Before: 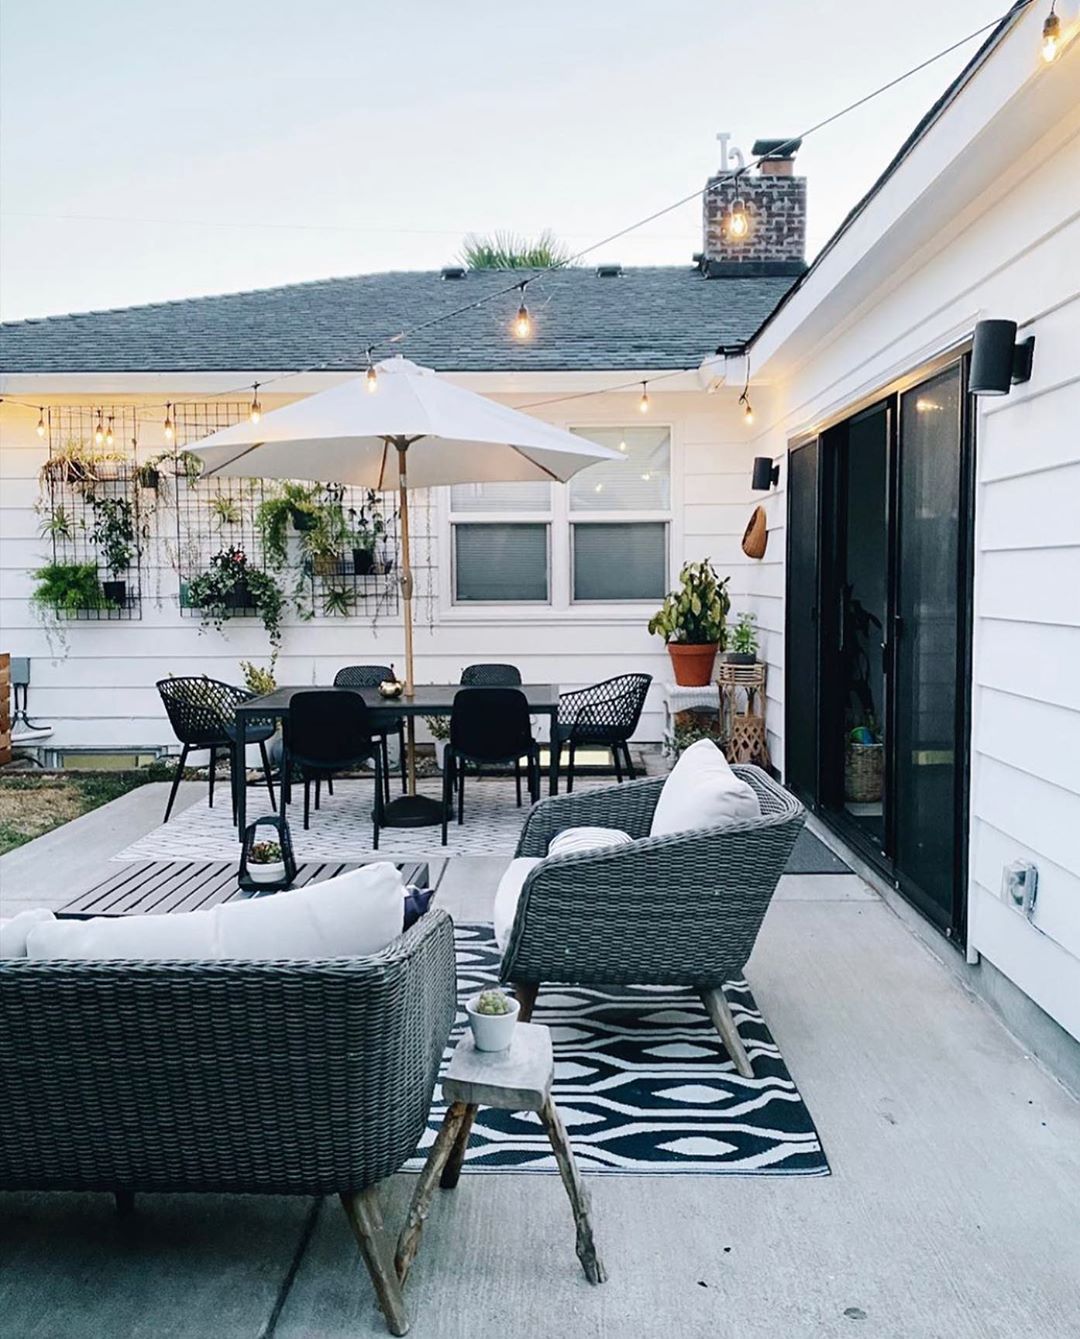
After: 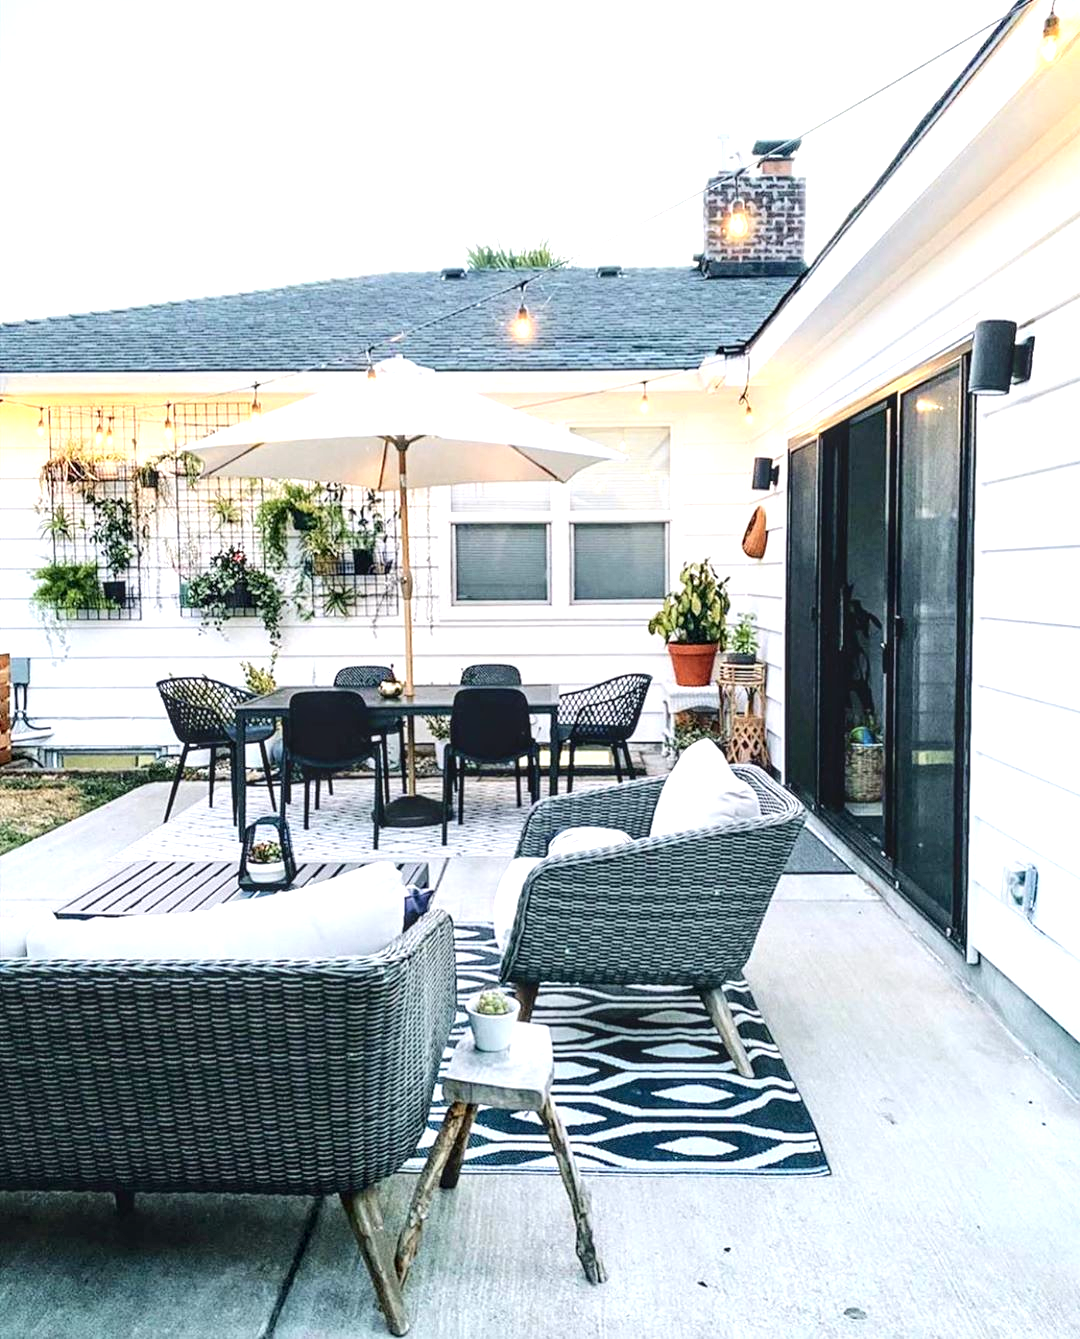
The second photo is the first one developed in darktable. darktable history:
tone curve: curves: ch0 [(0, 0.01) (0.052, 0.045) (0.136, 0.133) (0.29, 0.332) (0.453, 0.531) (0.676, 0.751) (0.89, 0.919) (1, 1)]; ch1 [(0, 0) (0.094, 0.081) (0.285, 0.299) (0.385, 0.403) (0.446, 0.443) (0.495, 0.496) (0.544, 0.552) (0.589, 0.612) (0.722, 0.728) (1, 1)]; ch2 [(0, 0) (0.257, 0.217) (0.43, 0.421) (0.498, 0.507) (0.531, 0.544) (0.56, 0.579) (0.625, 0.642) (1, 1)], color space Lab, independent channels, preserve colors none
exposure: exposure 0.77 EV, compensate highlight preservation false
local contrast: highlights 61%, detail 143%, midtone range 0.428
